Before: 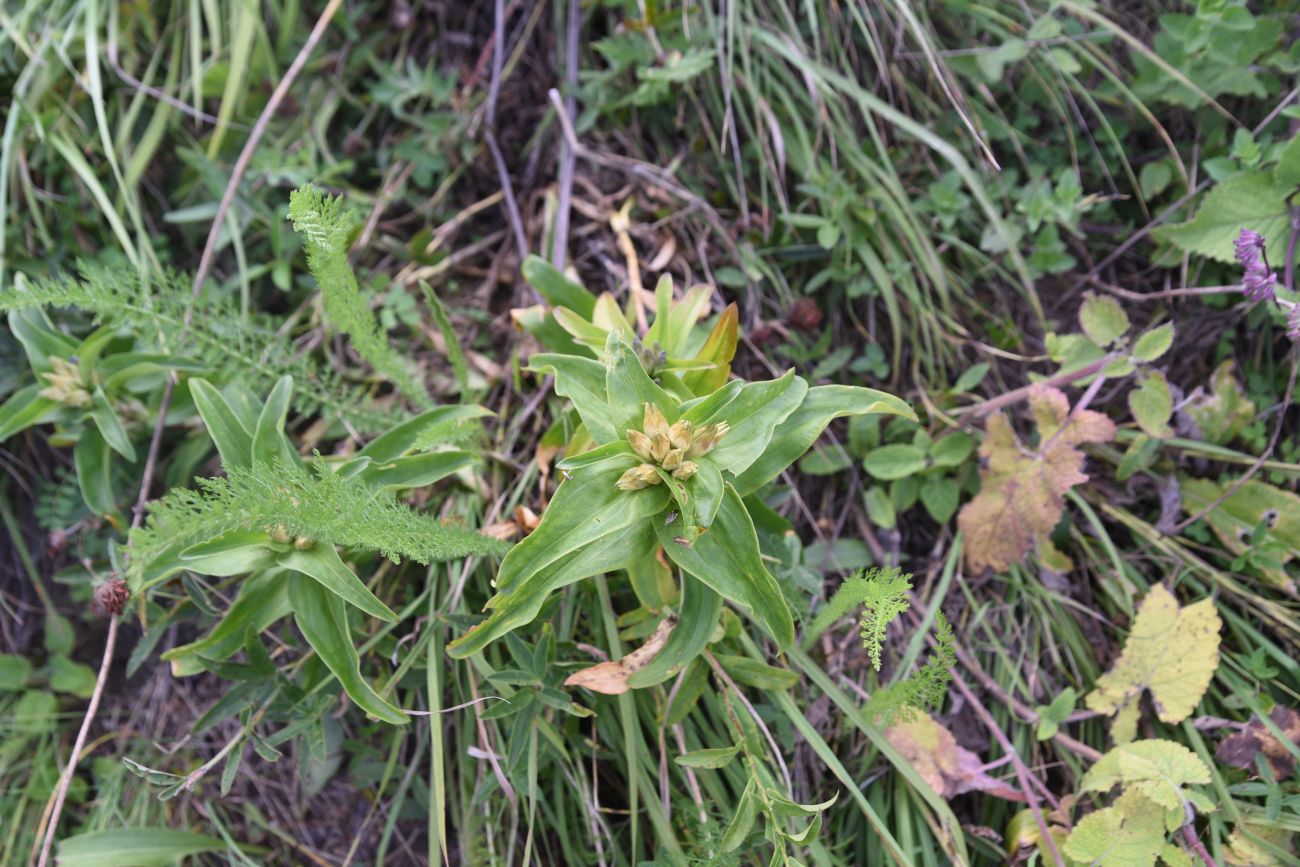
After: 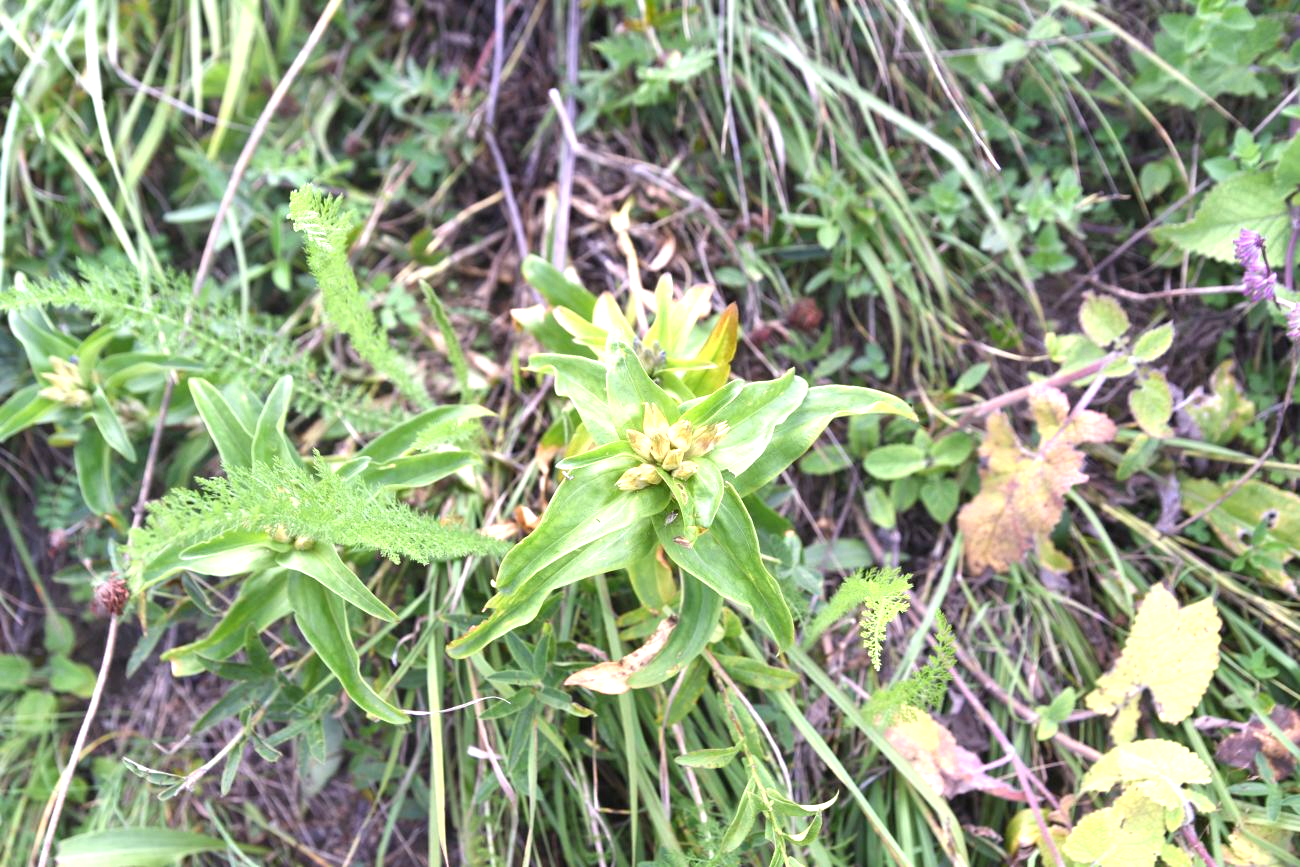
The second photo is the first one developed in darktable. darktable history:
exposure: black level correction 0, exposure 1.1 EV, compensate highlight preservation false
color balance rgb: on, module defaults
